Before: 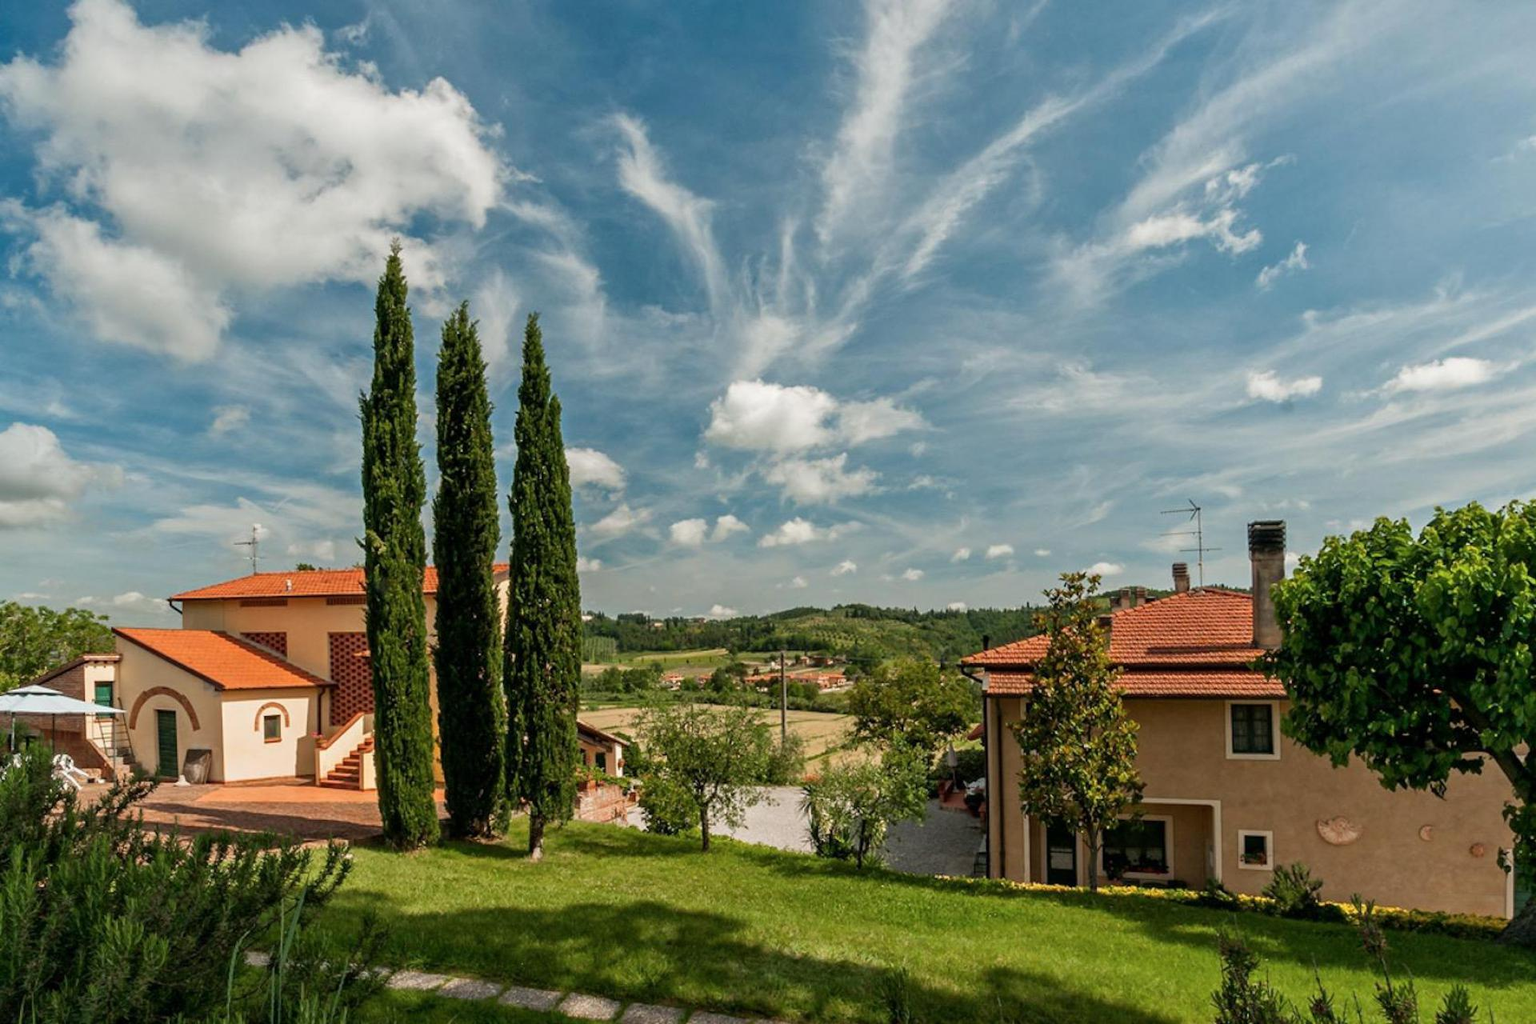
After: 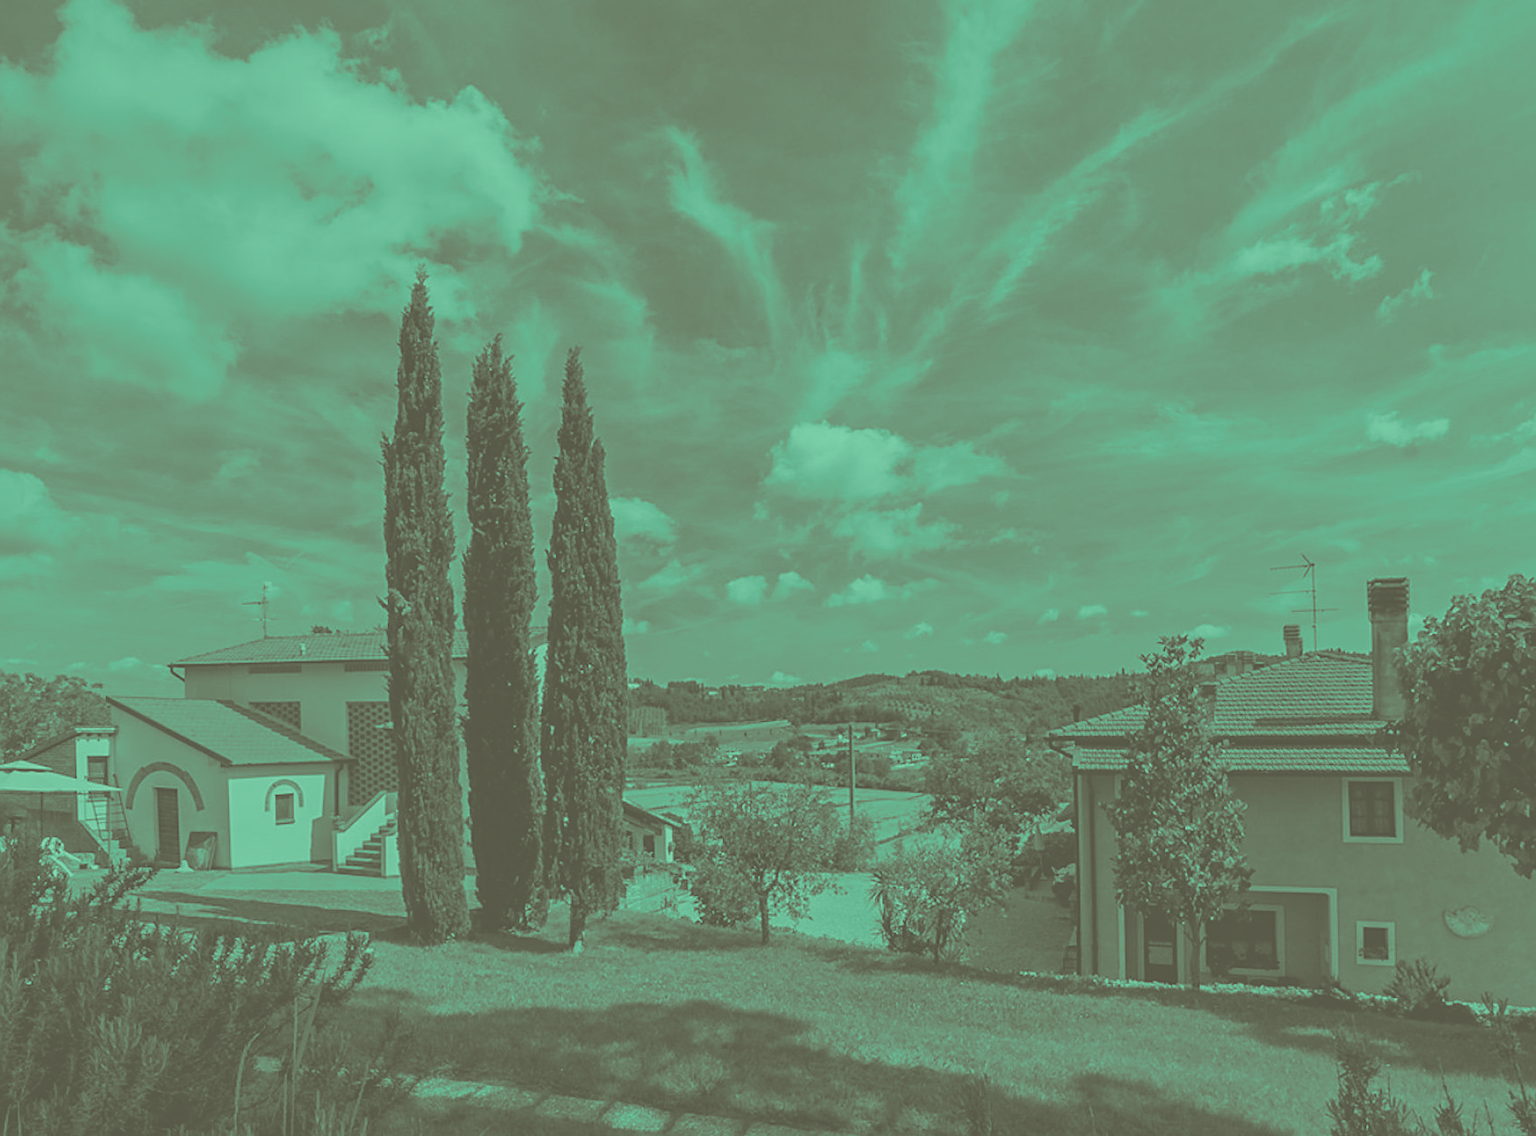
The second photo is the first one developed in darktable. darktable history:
white balance: red 0.967, blue 1.049
exposure: black level correction -0.015, exposure -0.5 EV, compensate highlight preservation false
sharpen: on, module defaults
color correction: highlights a* 5.81, highlights b* 4.84
colorize: hue 147.6°, saturation 65%, lightness 21.64%
color balance rgb: linear chroma grading › global chroma 15%, perceptual saturation grading › global saturation 30%
split-toning: shadows › saturation 0.41, highlights › saturation 0, compress 33.55%
crop and rotate: left 1.088%, right 8.807%
